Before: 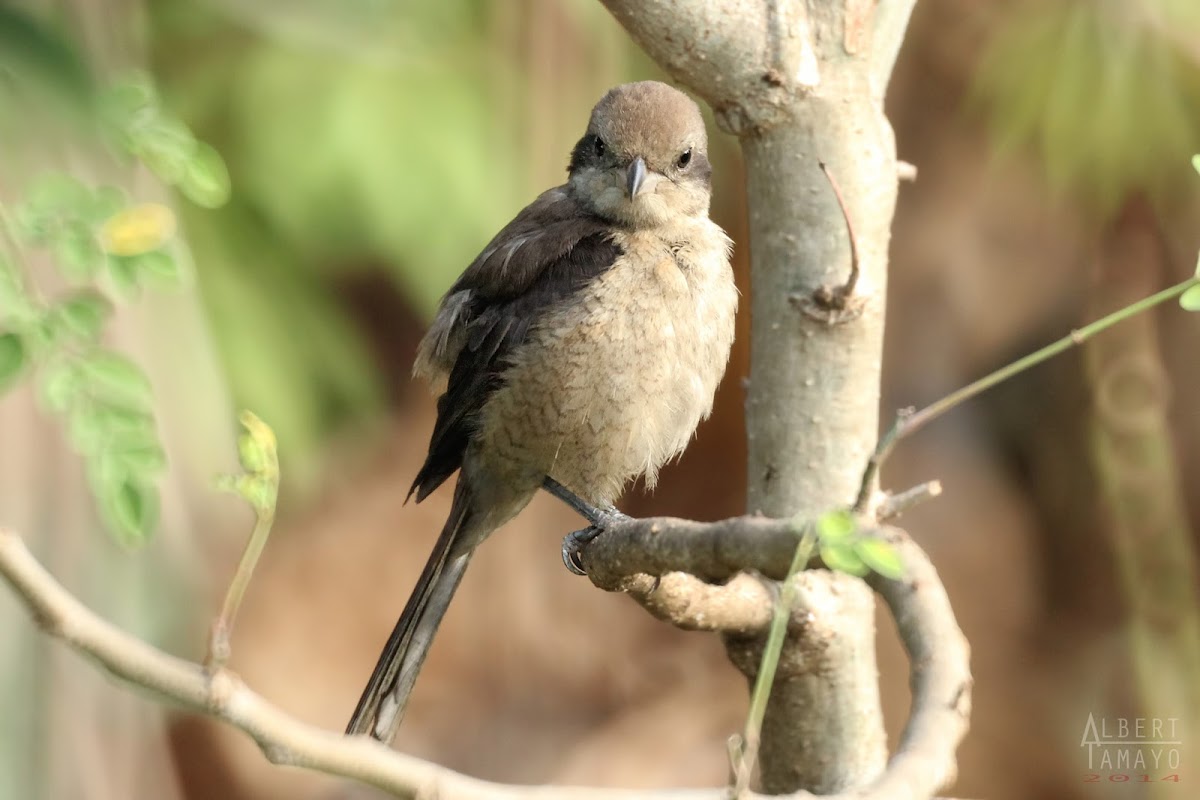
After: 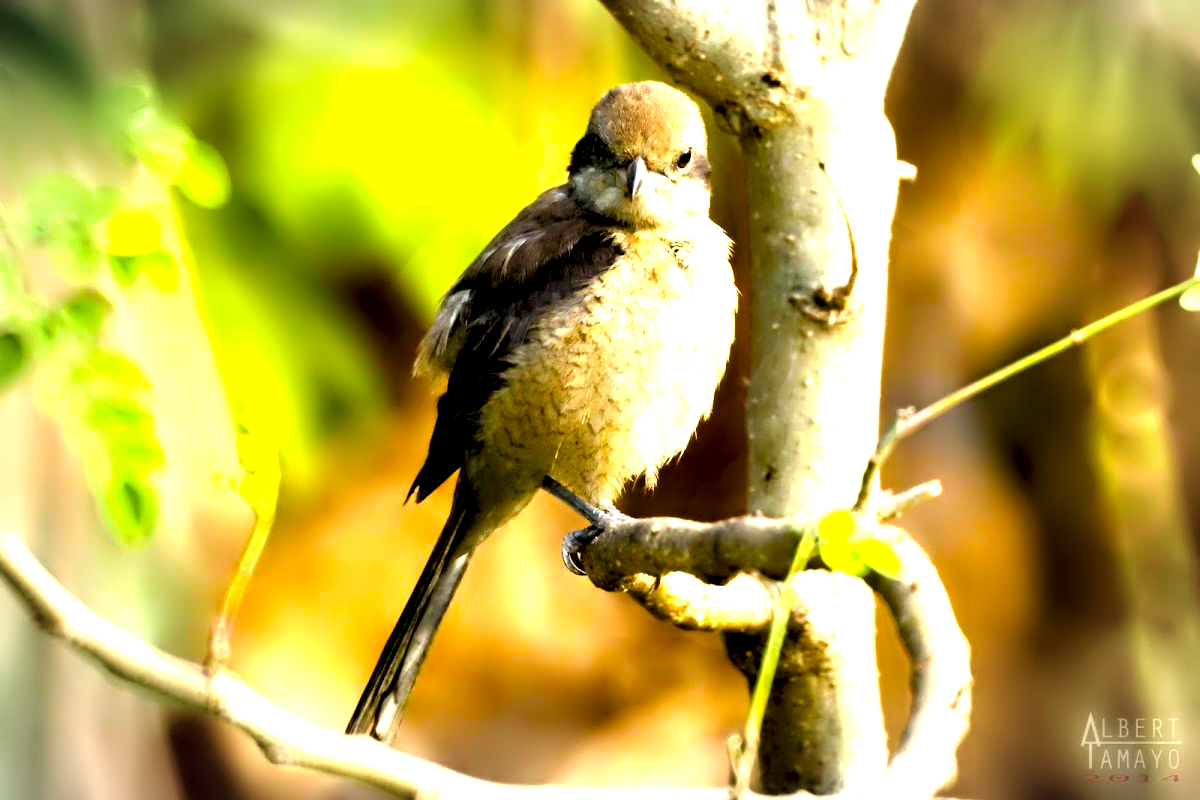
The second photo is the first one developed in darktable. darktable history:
contrast equalizer: y [[0.783, 0.666, 0.575, 0.77, 0.556, 0.501], [0.5 ×6], [0.5 ×6], [0, 0.02, 0.272, 0.399, 0.062, 0], [0 ×6]]
vignetting: fall-off radius 60%, automatic ratio true
color balance rgb: linear chroma grading › global chroma 25%, perceptual saturation grading › global saturation 40%, perceptual brilliance grading › global brilliance 30%, global vibrance 40%
